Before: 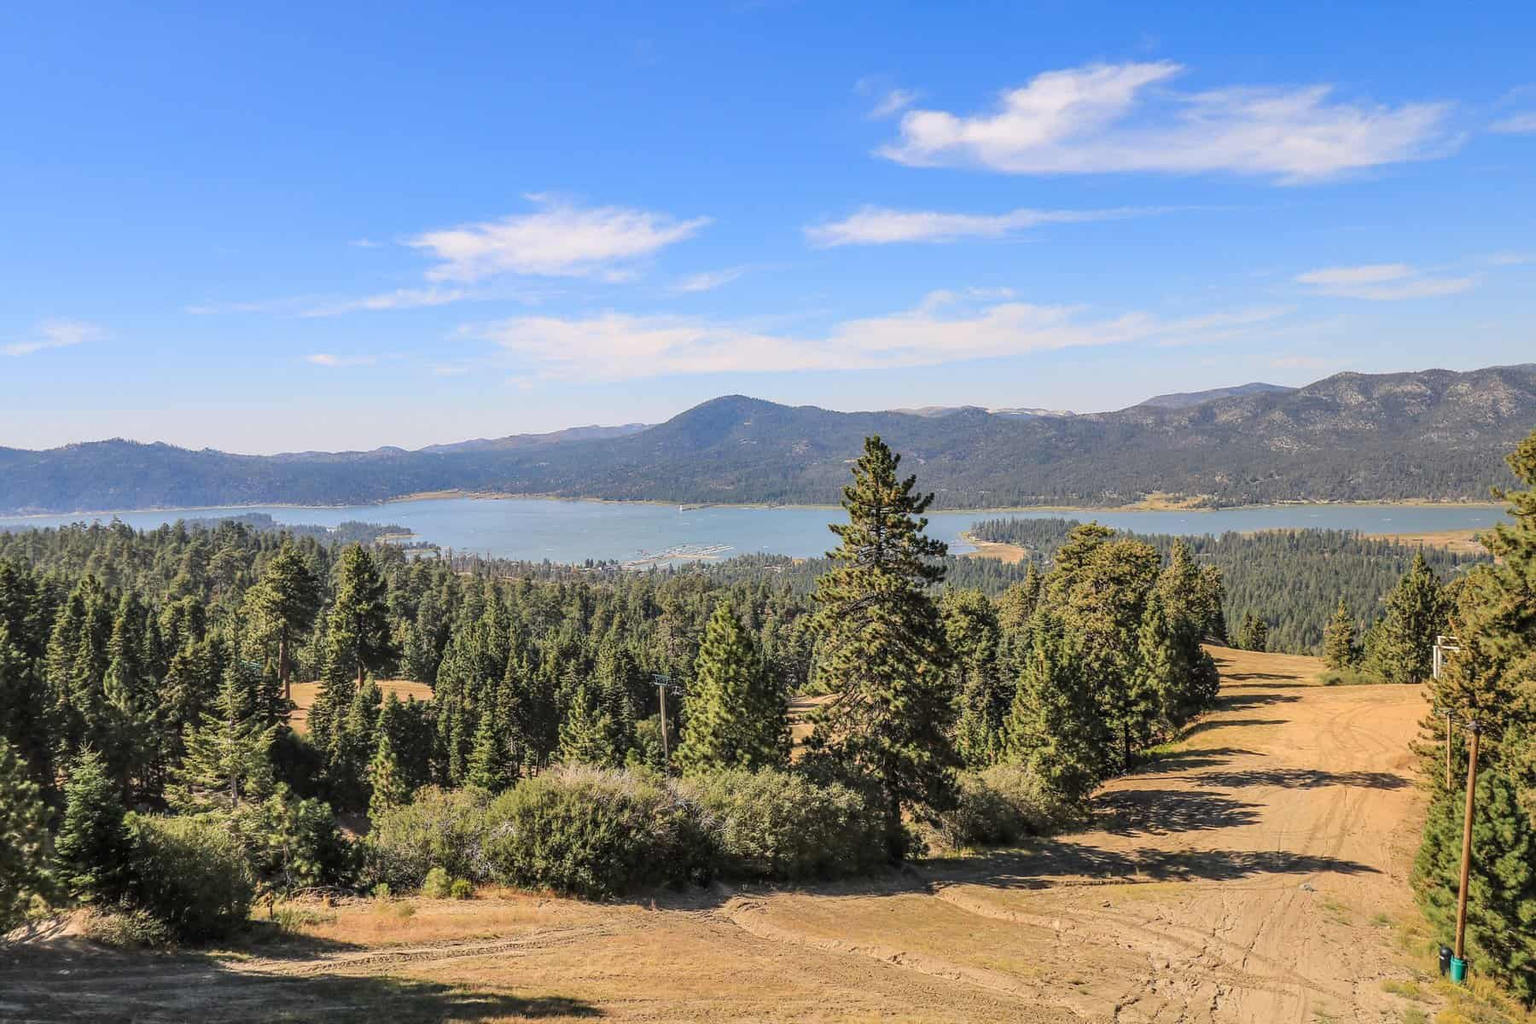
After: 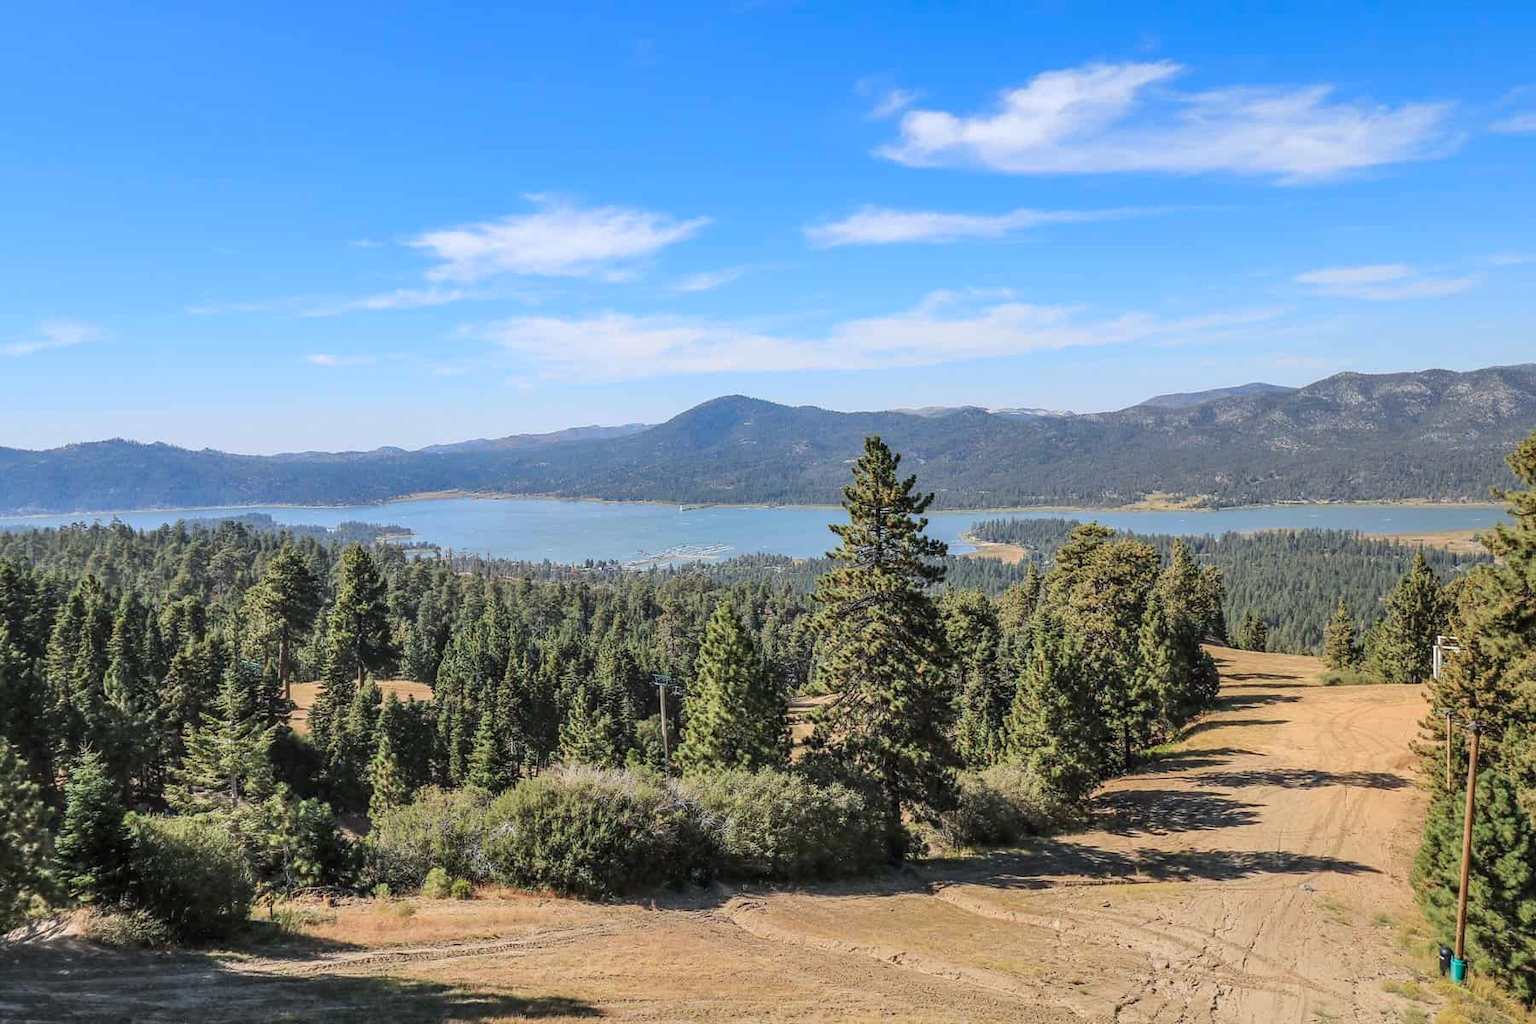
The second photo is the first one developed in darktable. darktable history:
exposure: exposure -0.01 EV, compensate highlight preservation false
color correction: highlights a* -3.87, highlights b* -10.71
